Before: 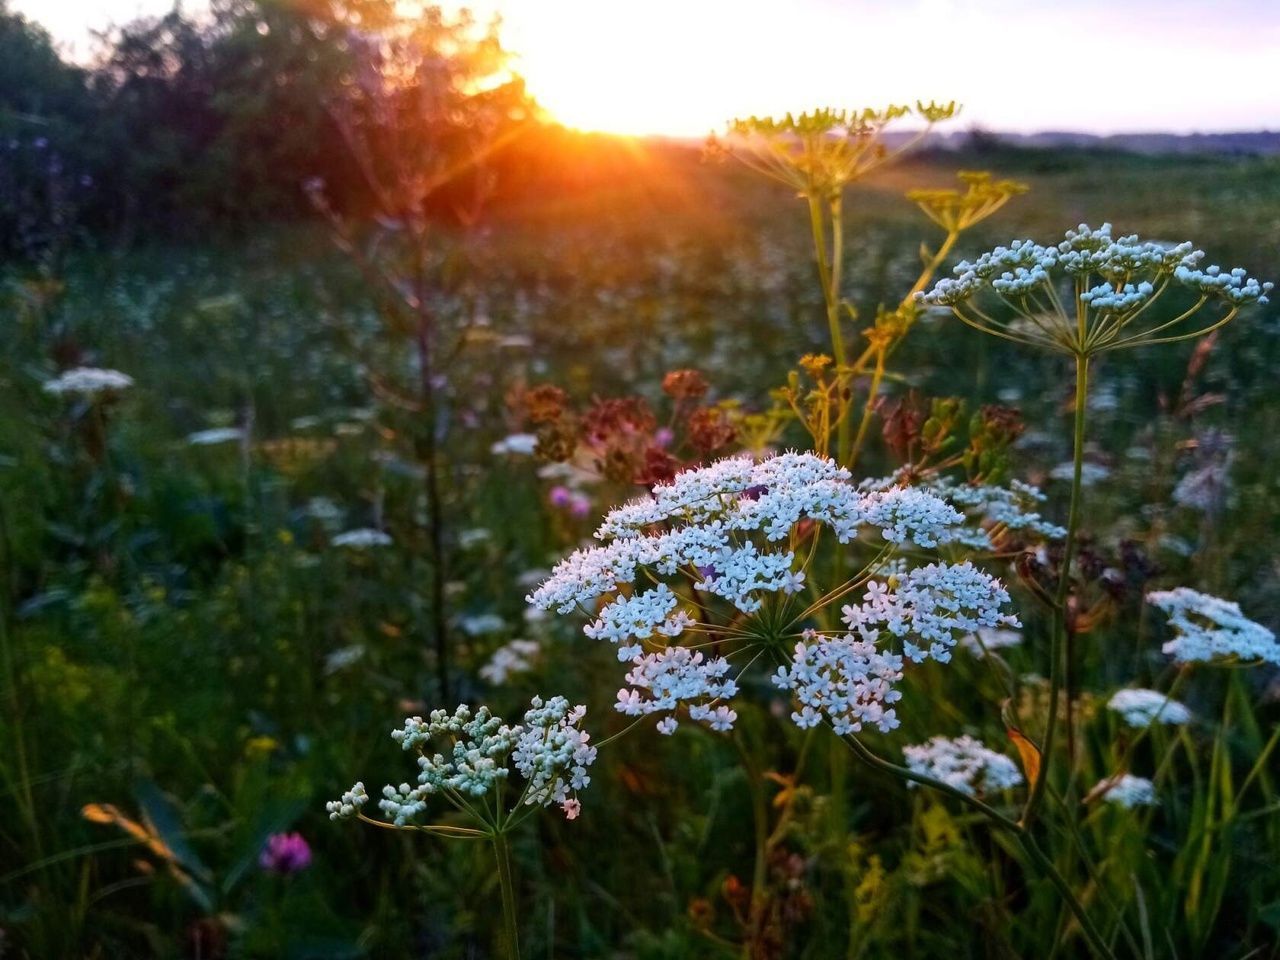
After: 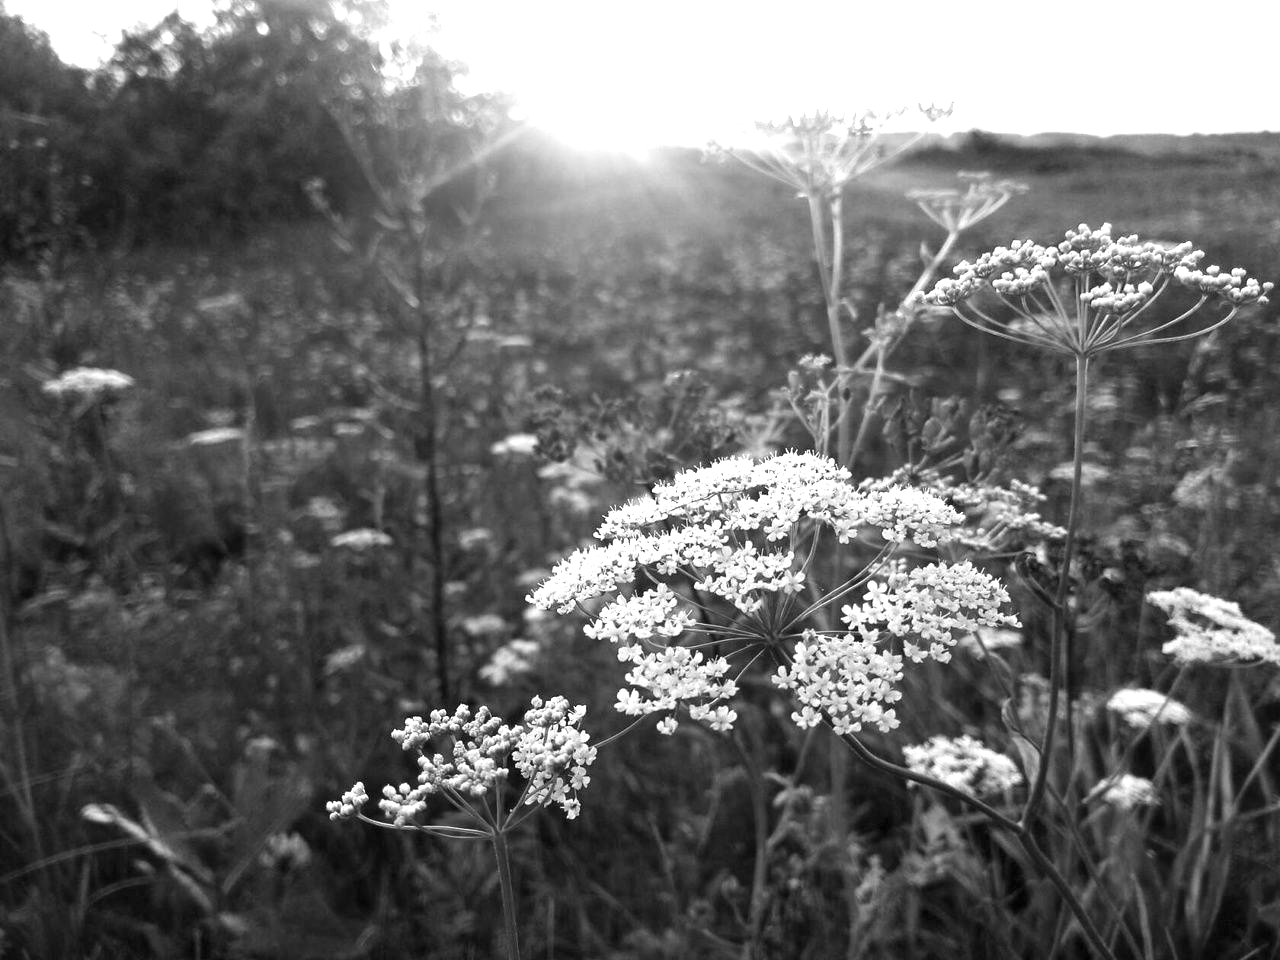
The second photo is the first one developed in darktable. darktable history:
exposure: black level correction 0, exposure 1.2 EV, compensate exposure bias true, compensate highlight preservation false
monochrome: a -6.99, b 35.61, size 1.4
